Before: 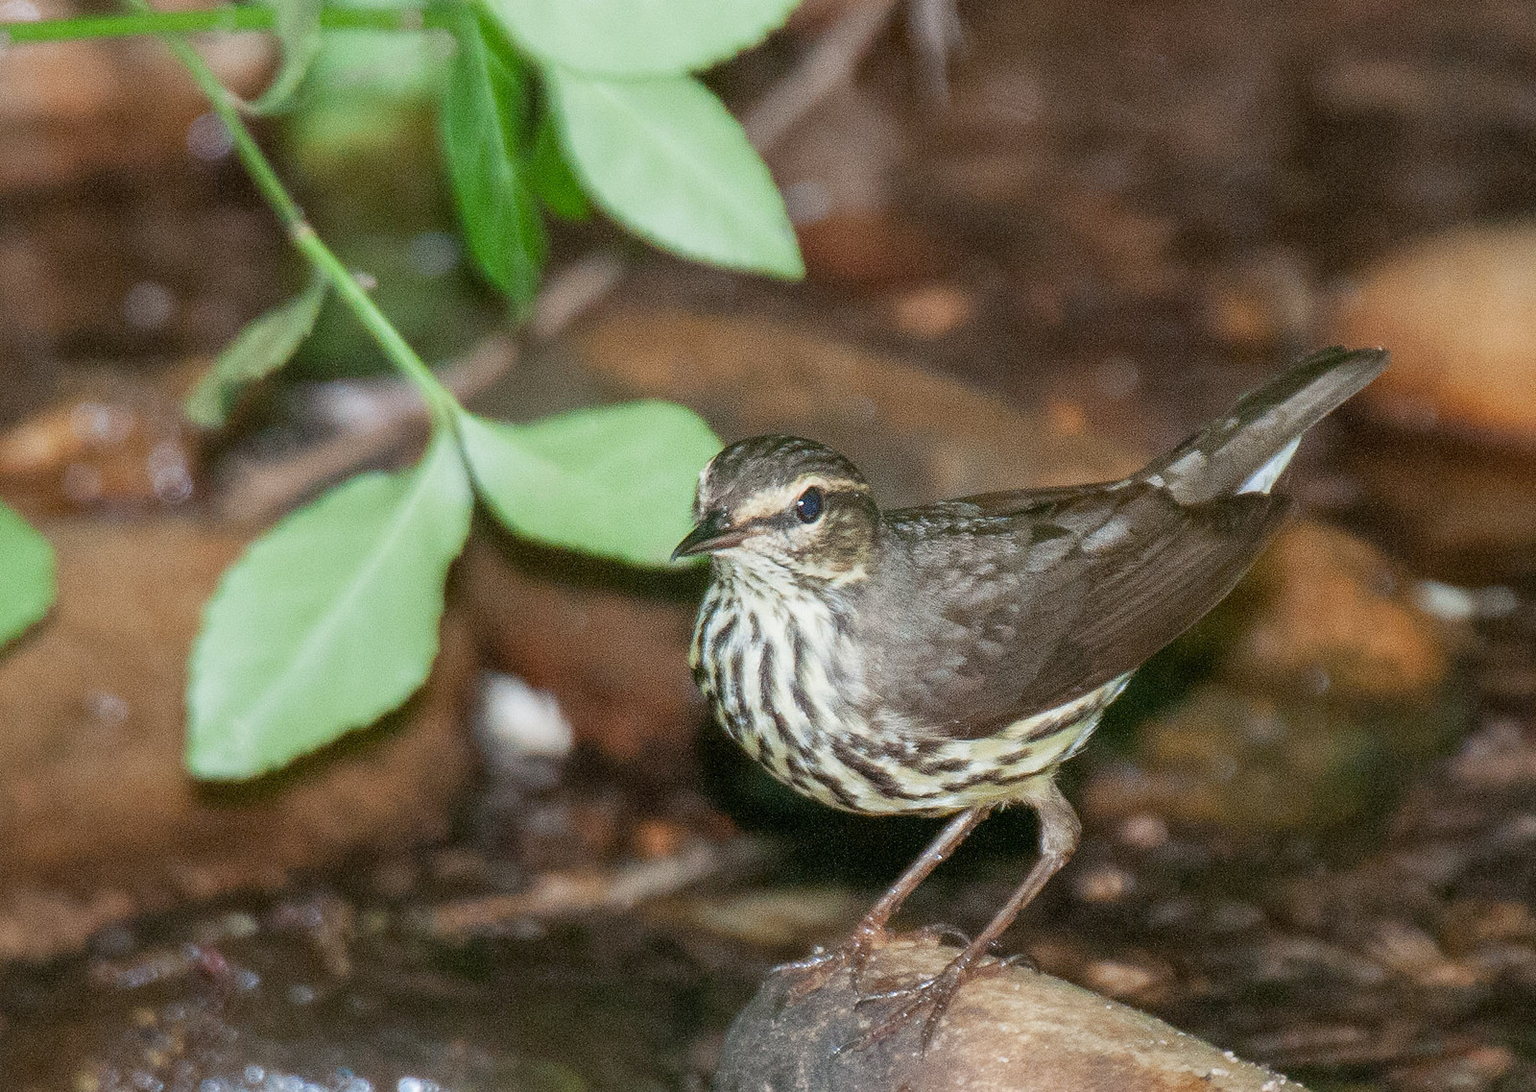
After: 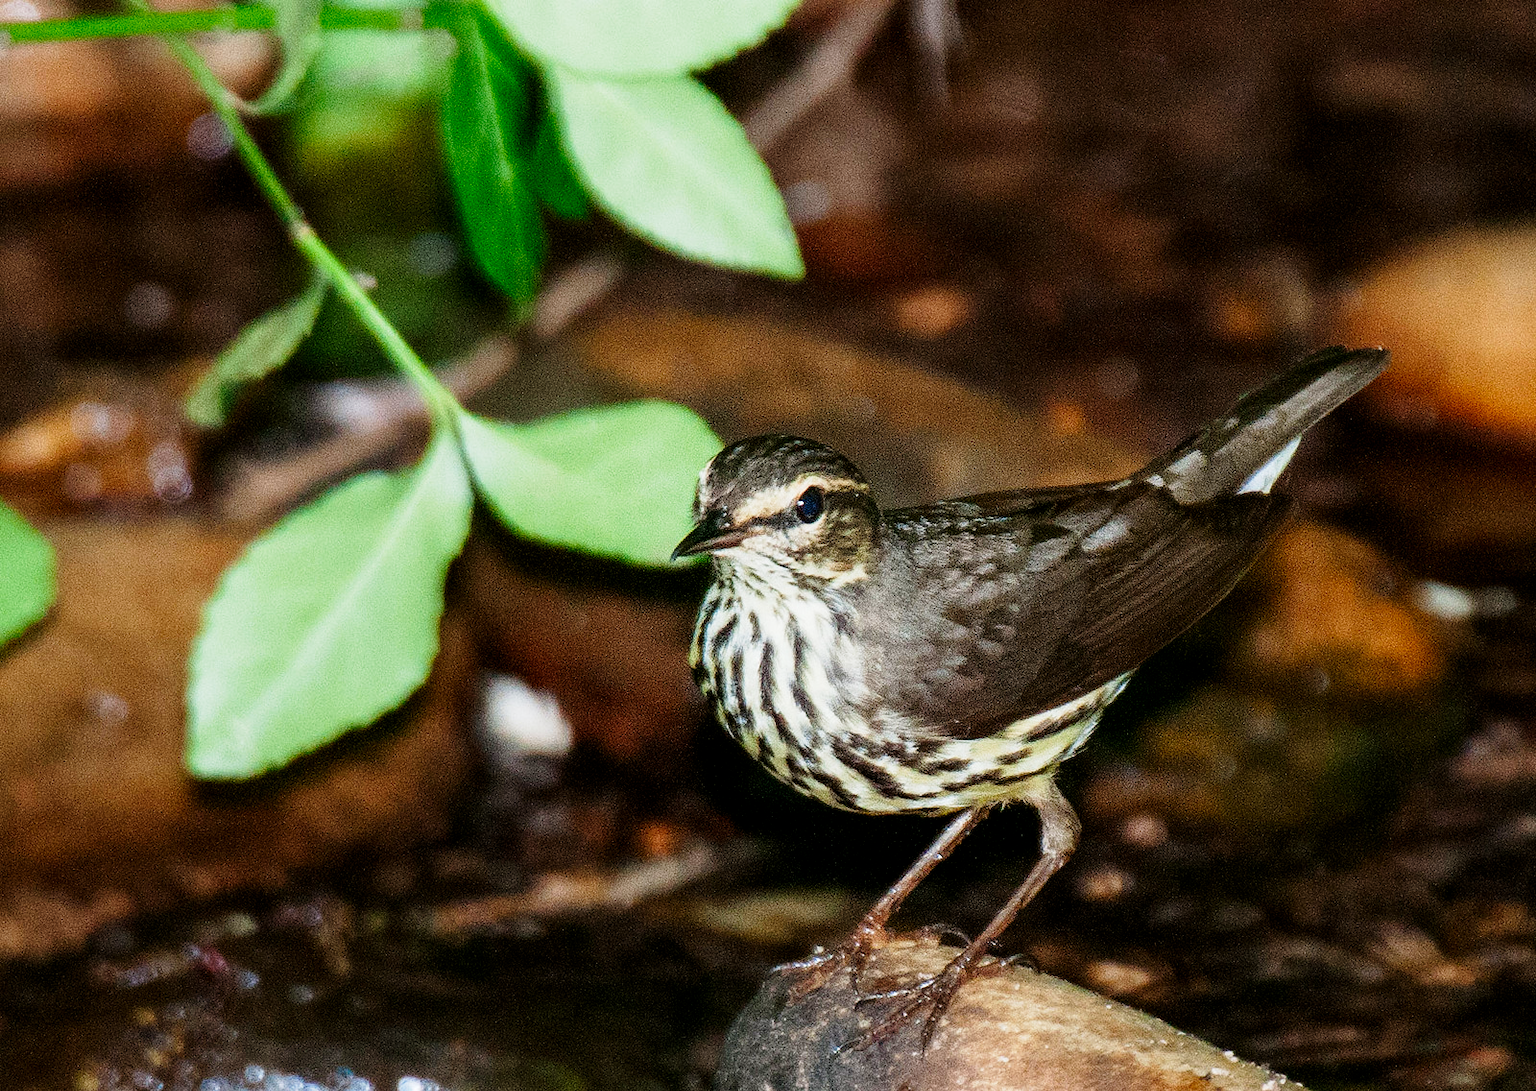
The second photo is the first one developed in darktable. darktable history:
tone curve: curves: ch0 [(0, 0) (0.078, 0) (0.241, 0.056) (0.59, 0.574) (0.802, 0.868) (1, 1)], preserve colors none
